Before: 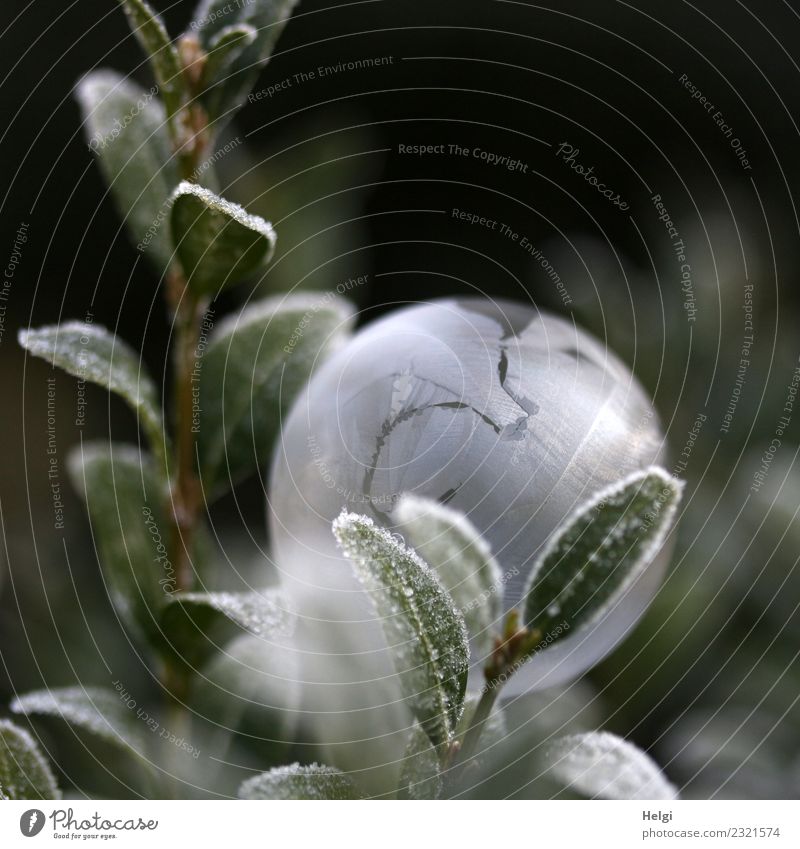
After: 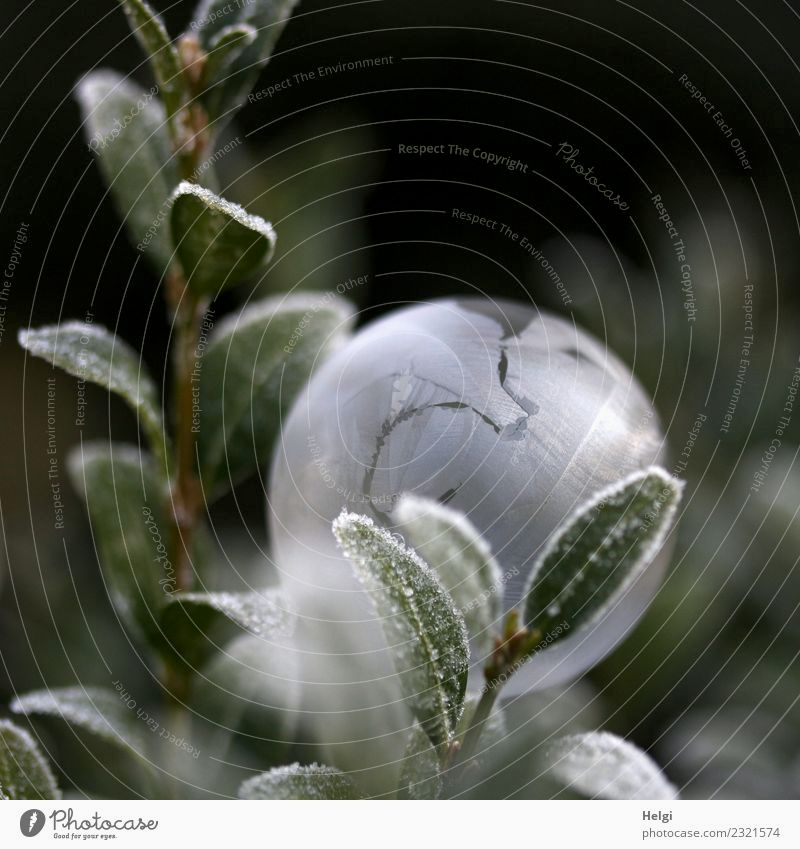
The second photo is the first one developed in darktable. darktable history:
exposure: black level correction 0.002, compensate highlight preservation false
tone equalizer: -7 EV 0.188 EV, -6 EV 0.127 EV, -5 EV 0.075 EV, -4 EV 0.041 EV, -2 EV -0.029 EV, -1 EV -0.028 EV, +0 EV -0.061 EV
